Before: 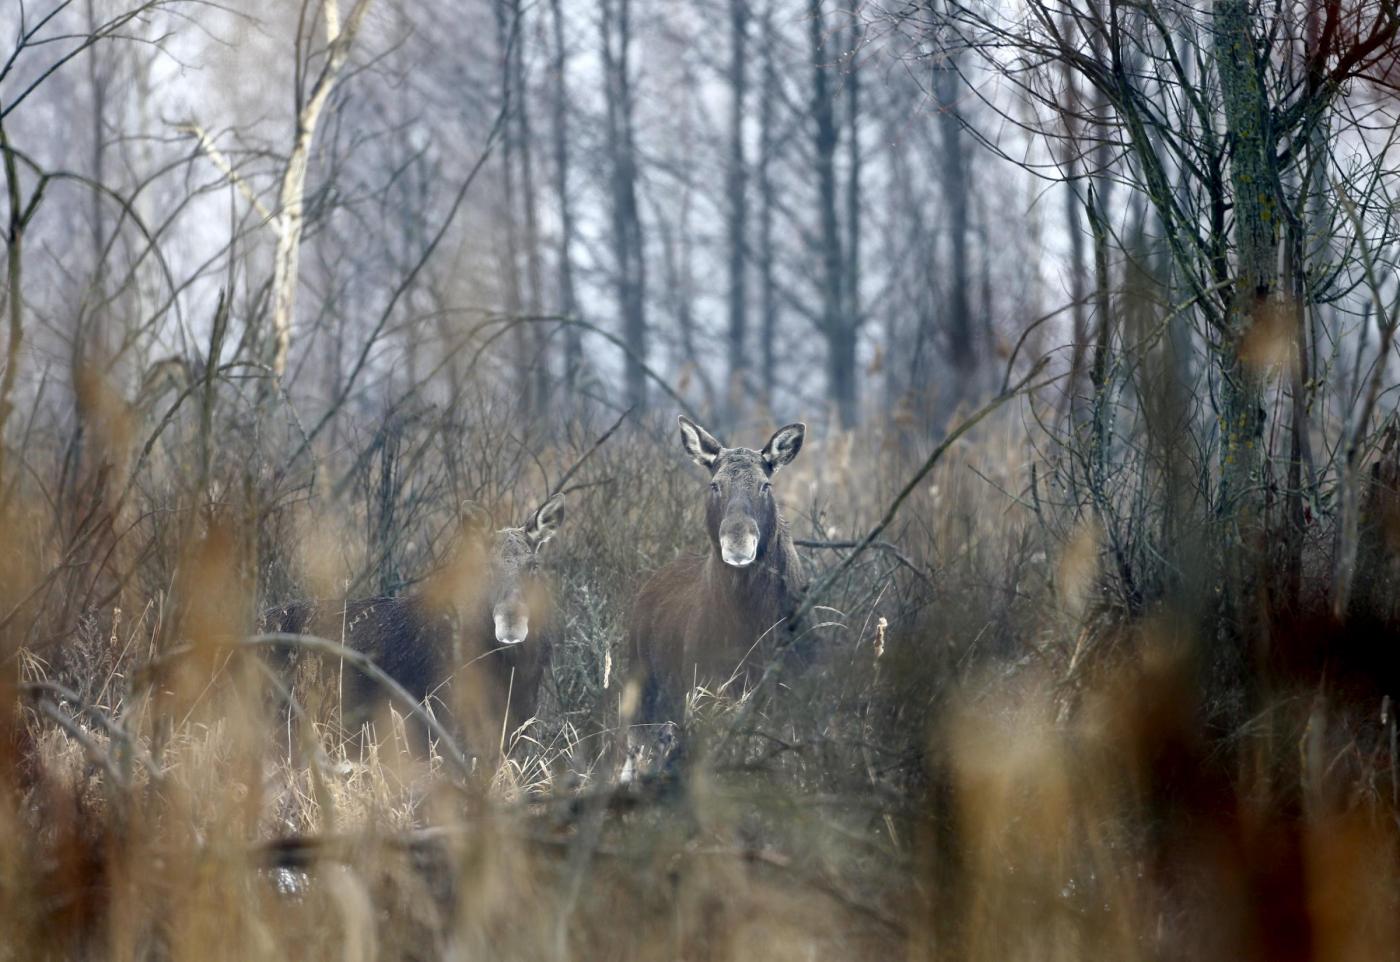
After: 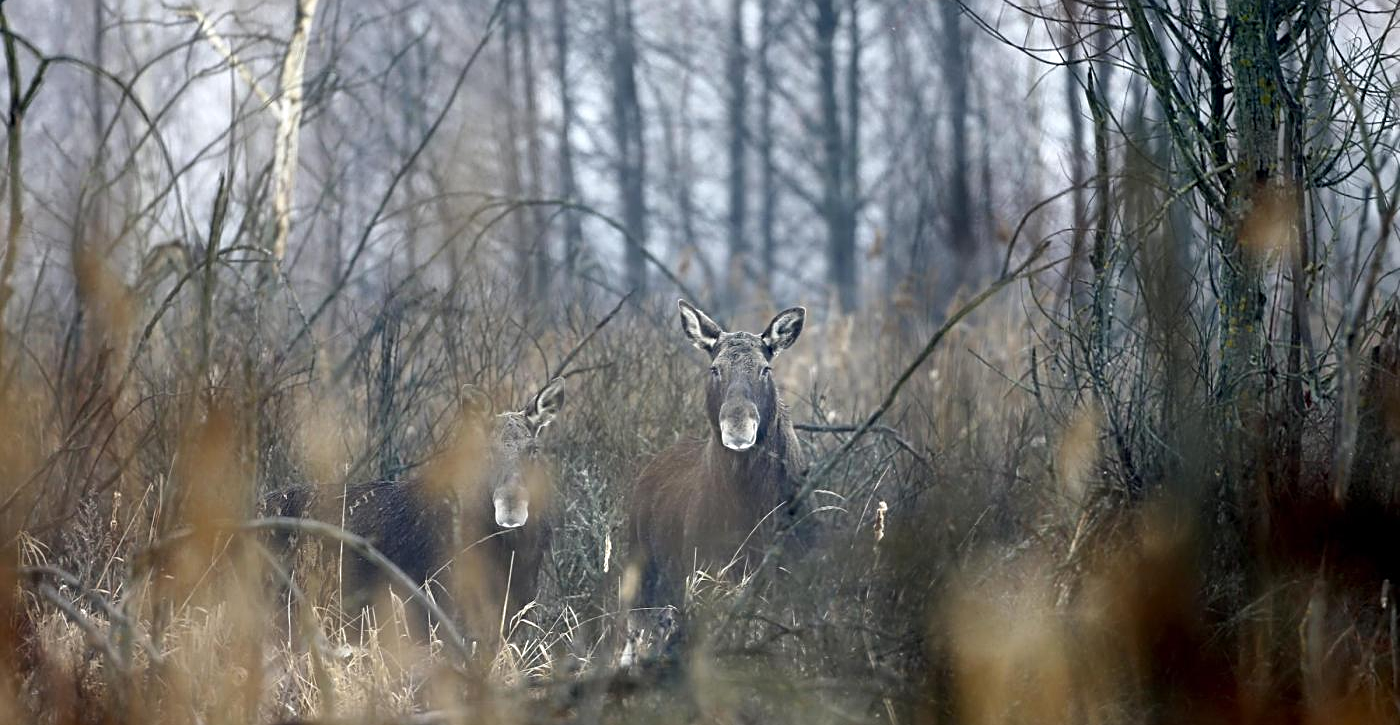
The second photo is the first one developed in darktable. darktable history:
sharpen: on, module defaults
crop and rotate: top 12.152%, bottom 12.391%
exposure: exposure 0.014 EV, compensate highlight preservation false
